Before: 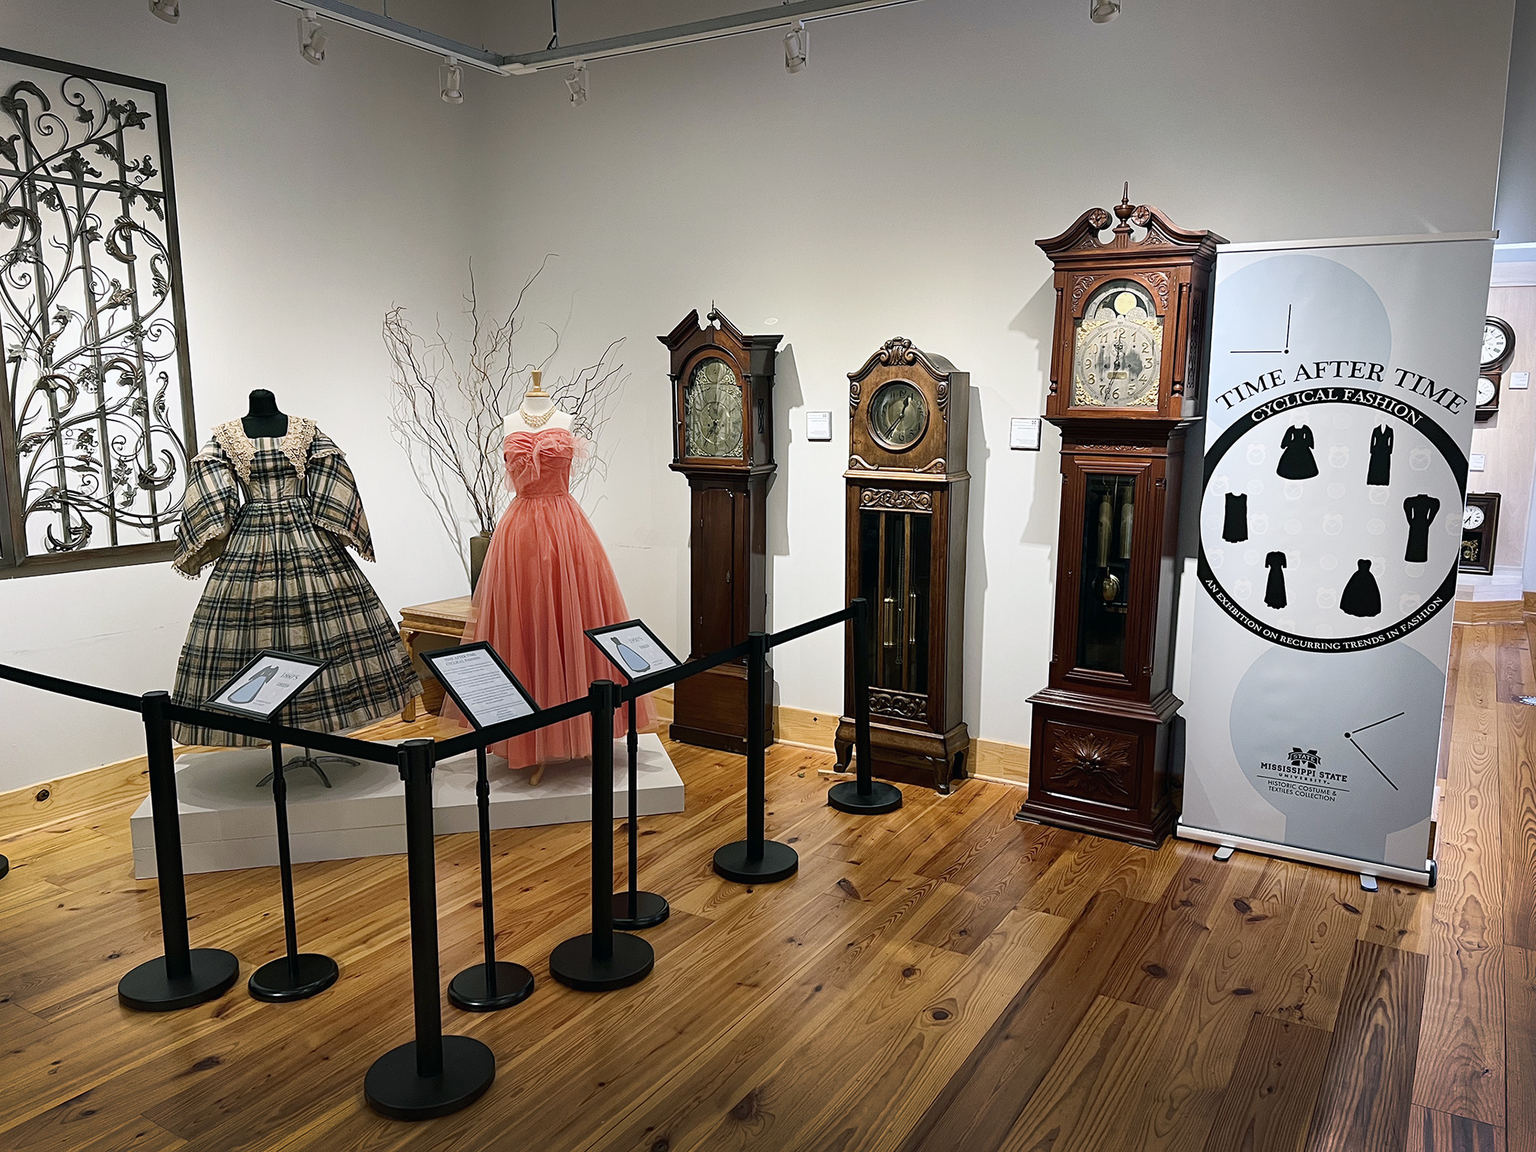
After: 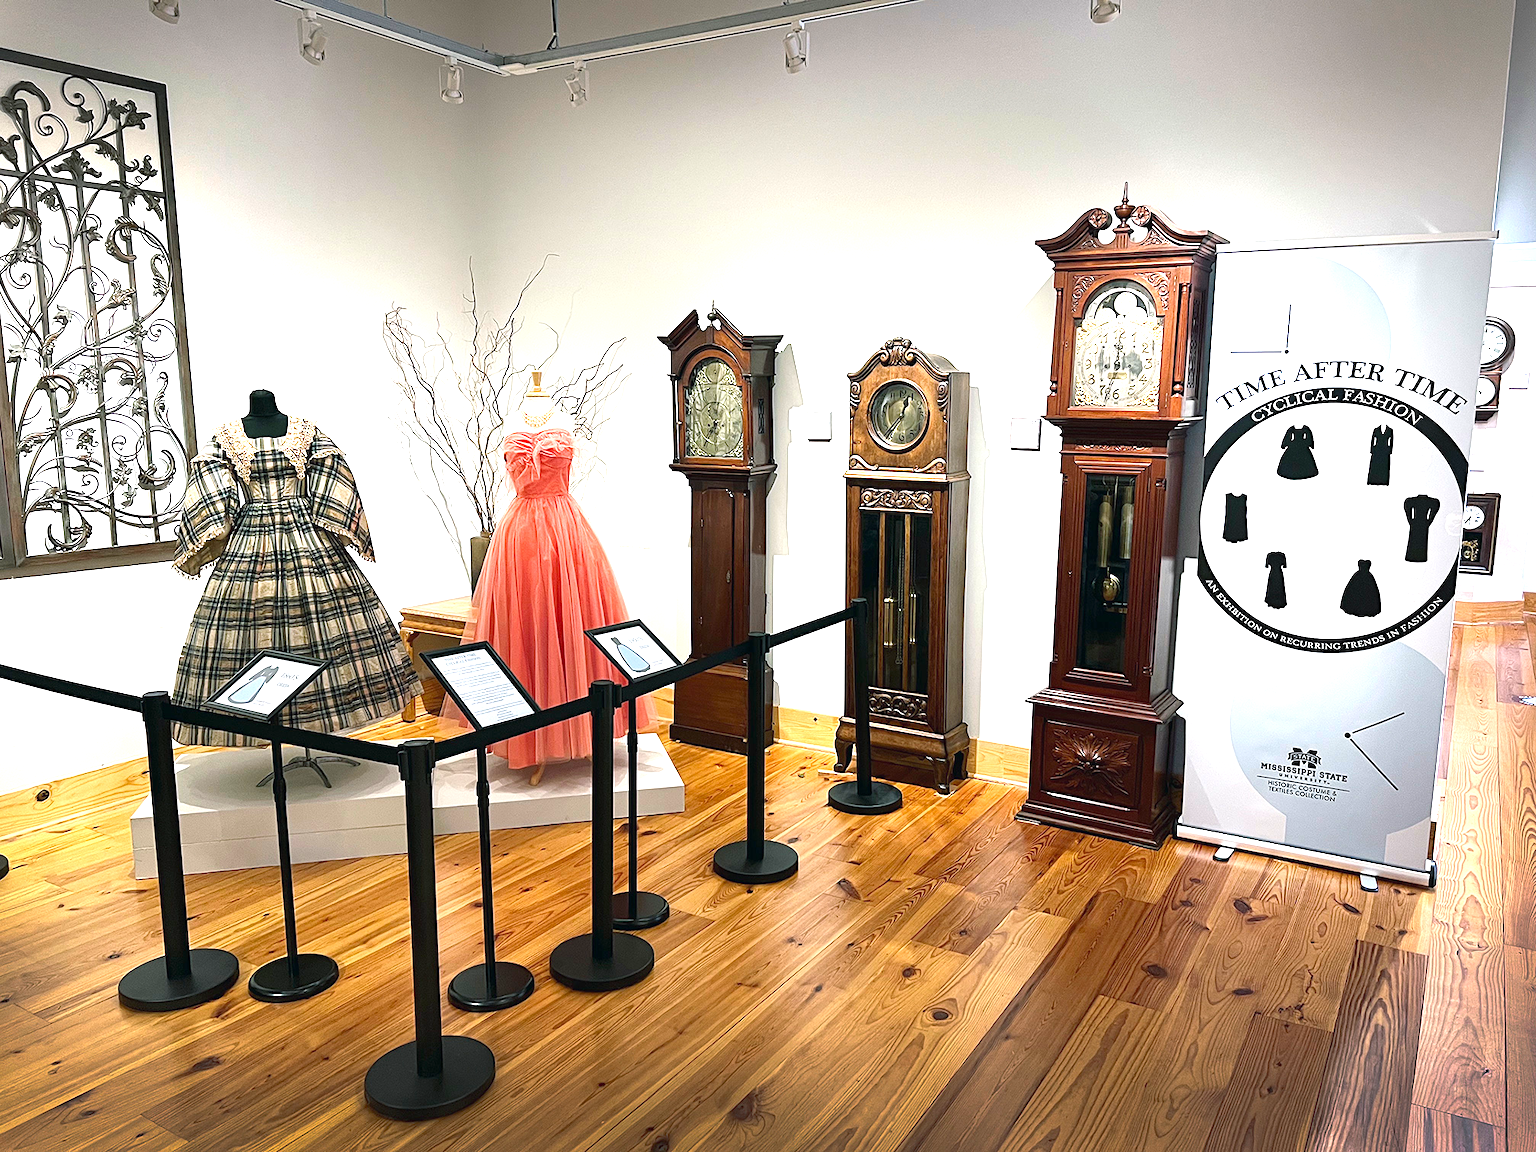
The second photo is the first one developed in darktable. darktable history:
exposure: black level correction 0, exposure 1.2 EV, compensate highlight preservation false
white balance: emerald 1
